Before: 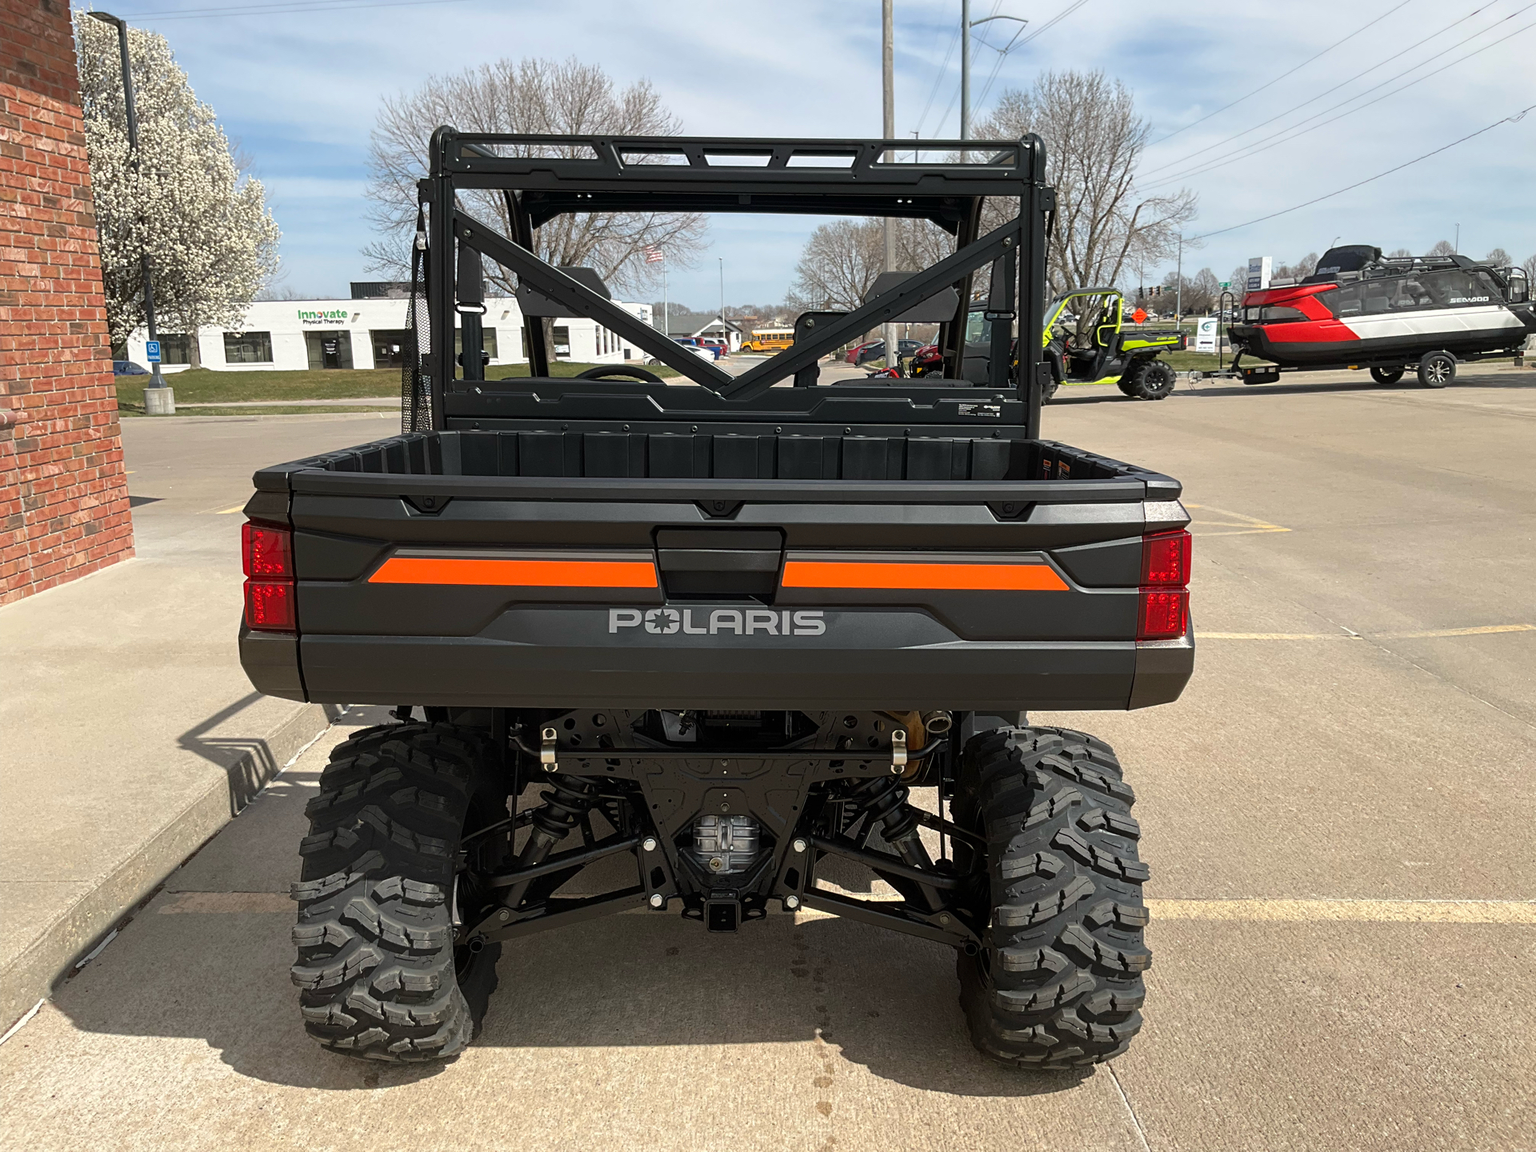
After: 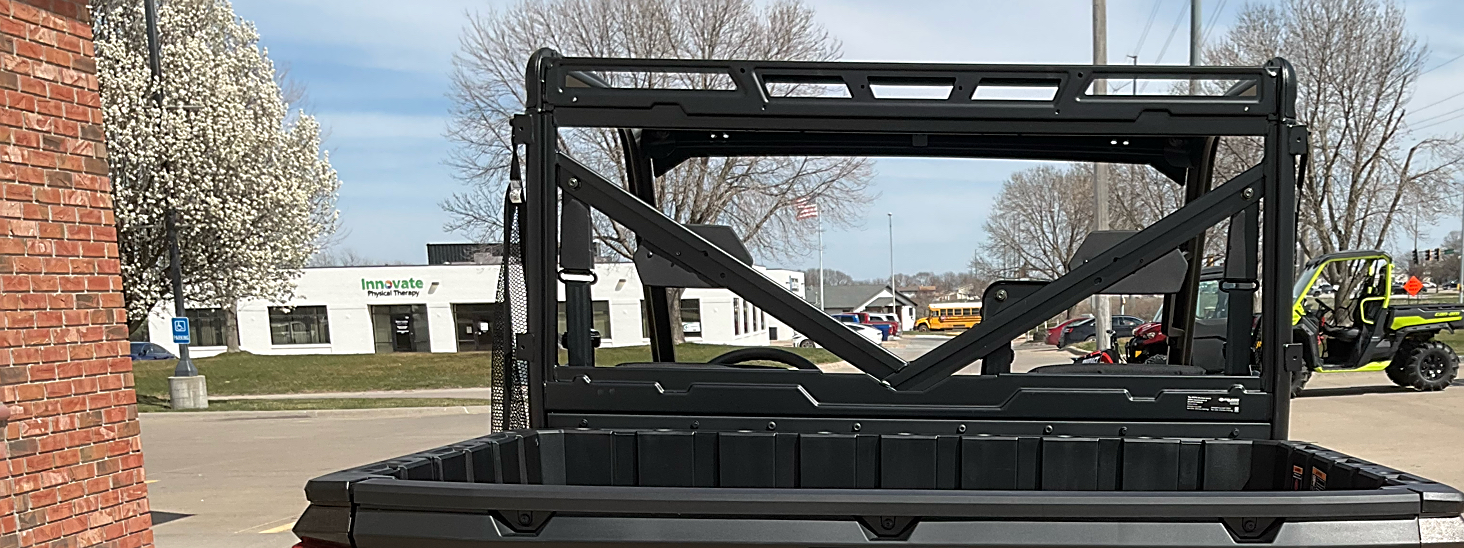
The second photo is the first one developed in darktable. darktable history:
sharpen: on, module defaults
crop: left 0.579%, top 7.627%, right 23.167%, bottom 54.275%
